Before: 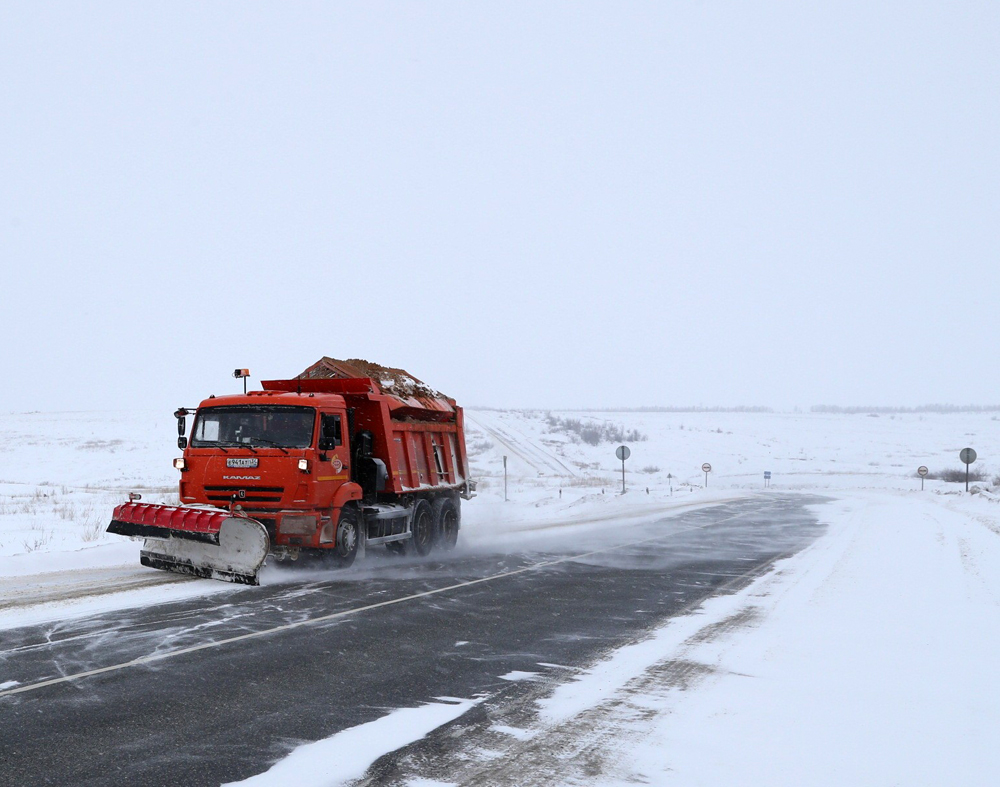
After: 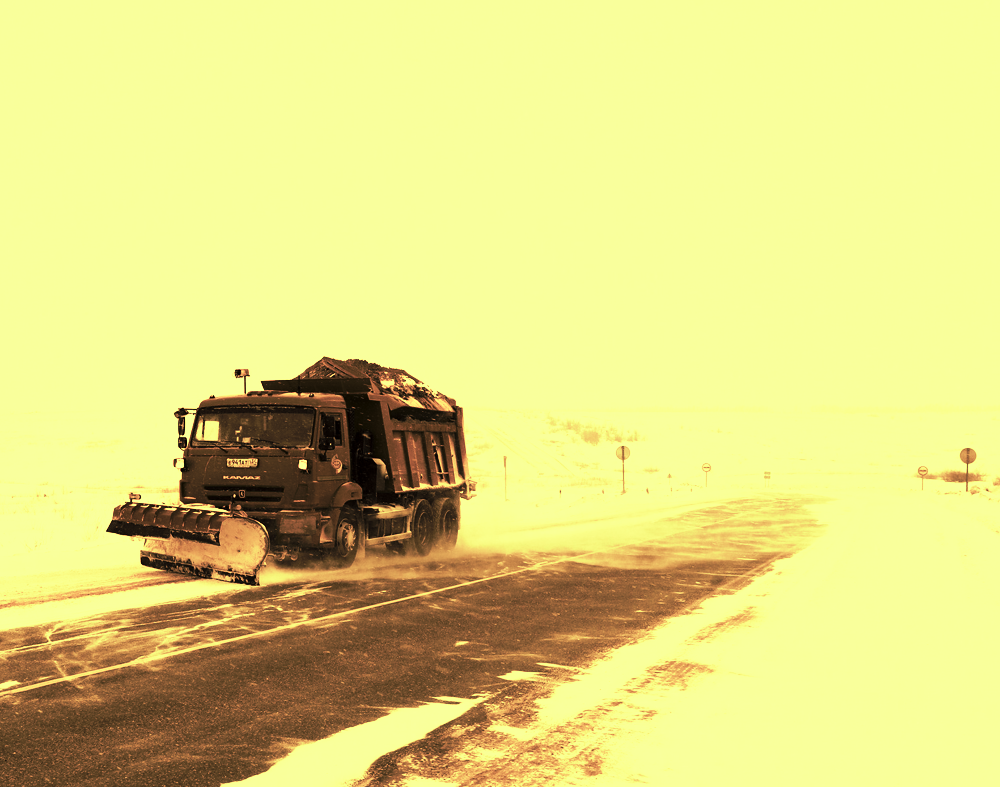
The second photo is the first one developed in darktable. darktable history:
tone curve: curves: ch0 [(0, 0) (0.003, 0.003) (0.011, 0.009) (0.025, 0.022) (0.044, 0.037) (0.069, 0.051) (0.1, 0.079) (0.136, 0.114) (0.177, 0.152) (0.224, 0.212) (0.277, 0.281) (0.335, 0.358) (0.399, 0.459) (0.468, 0.573) (0.543, 0.684) (0.623, 0.779) (0.709, 0.866) (0.801, 0.949) (0.898, 0.98) (1, 1)], preserve colors none
color look up table: target L [61.77, 96.2, 73.36, 65.44, 69.65, 69.51, 40.05, 55.11, 29.91, 31.14, 38.07, 10.83, 2.295, 95.57, 95.22, 64.23, 62.74, 65.98, 33.85, 60.02, 41.74, 34.74, 29.81, 26.17, 17.29, 95.94, 95.94, 96.1, 95.56, 72.71, 95.2, 71.78, 57.15, 67.32, 63.23, 42.63, 56.97, 47.78, 50.75, 29.28, 35.01, 13.34, 68.78, 95.57, 48.68, 67.31, 42.88, 40.42, 24.18], target a [22.72, -51.16, 6.079, 19.11, 11.81, 12.76, 8.741, 17.07, 7.776, 8.2, 7.333, 4.23, 0.723, -51.28, -51.51, 20.37, 17.1, 18.7, 8.286, 21.28, 9.453, 7.516, 7.32, 7.03, 4.509, -50.74, -50.74, -51.94, -51.25, 6.175, -51.65, 7.963, 15.76, 16.62, 21.83, 9.454, 18.84, 11.4, 13.57, 7.413, 7.414, 5.576, 13.78, -51.28, 12.25, 16.57, 9.389, 8.561, 6.087], target b [35.52, 70.21, 44.02, 38.35, 40.64, 40.78, 21.73, 29.15, 17.57, 18.2, 20.91, 10.29, 1.963, 72.11, 71.94, 37.59, 34.96, 38.79, 19.83, 33.92, 22.61, 19.98, 17.42, 15.63, 14.13, 67.37, 67.37, 72.83, 69.91, 43.54, 72.56, 42.56, 30.43, 39.23, 36.7, 22.22, 31.33, 24.75, 26.35, 17.11, 19.87, 10.52, 40.36, 72.11, 24.73, 39.52, 22.52, 21.58, 15.46], num patches 49
